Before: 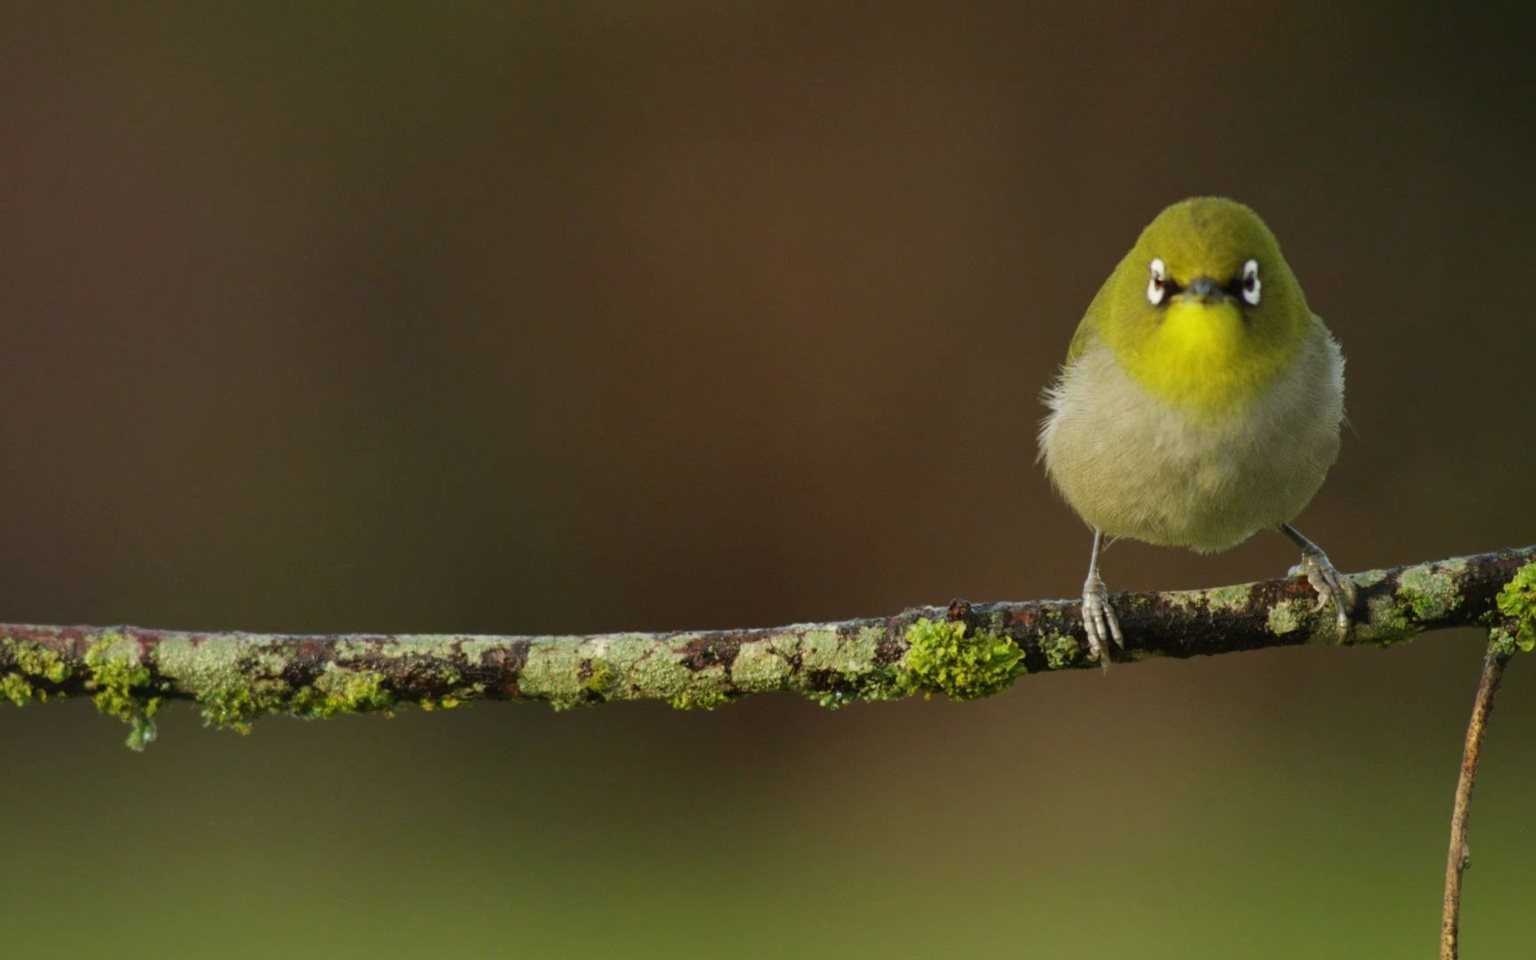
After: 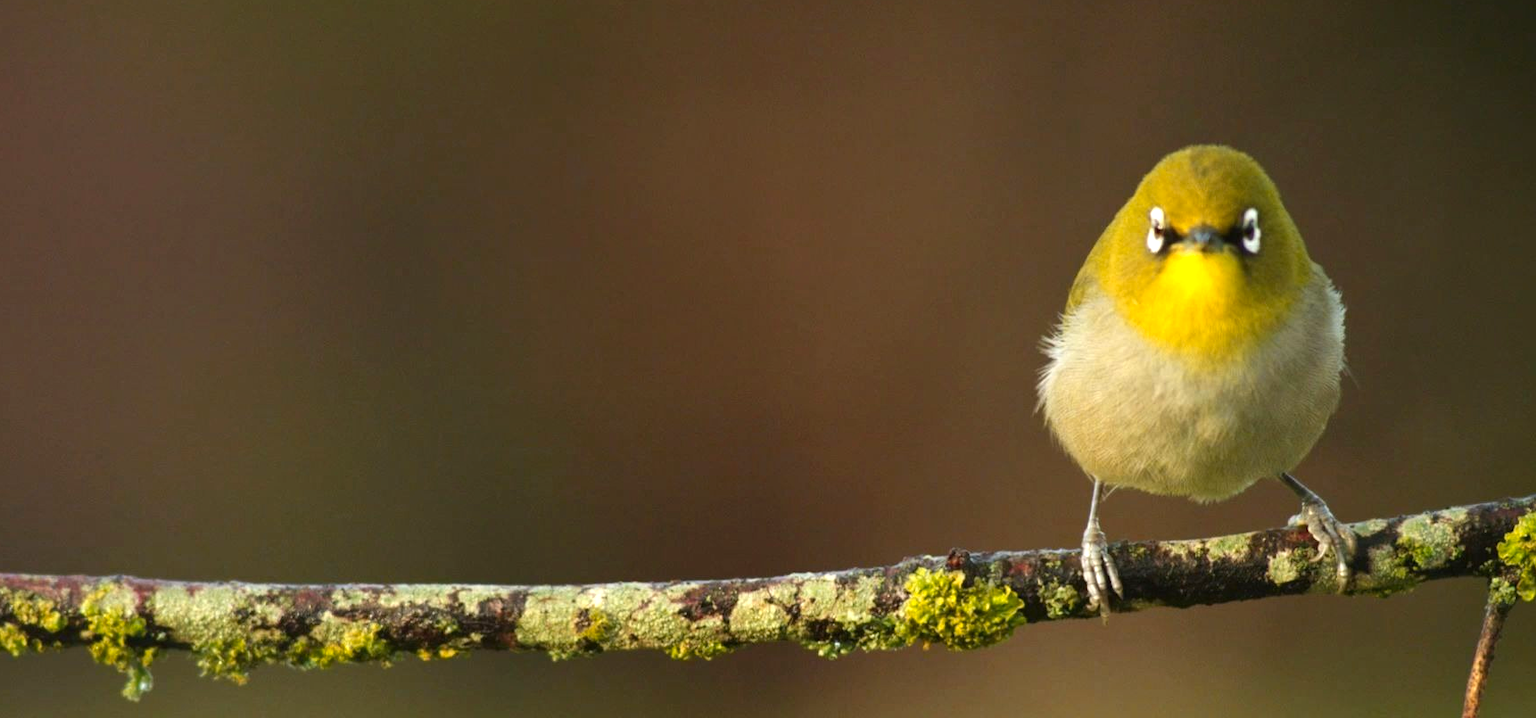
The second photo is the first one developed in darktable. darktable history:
tone equalizer: -8 EV -0.773 EV, -7 EV -0.668 EV, -6 EV -0.633 EV, -5 EV -0.388 EV, -3 EV 0.401 EV, -2 EV 0.6 EV, -1 EV 0.69 EV, +0 EV 0.739 EV, smoothing diameter 24.92%, edges refinement/feathering 7.53, preserve details guided filter
exposure: exposure 0.164 EV, compensate highlight preservation false
crop: left 0.329%, top 5.476%, bottom 19.886%
color zones: curves: ch1 [(0.235, 0.558) (0.75, 0.5)]; ch2 [(0.25, 0.462) (0.749, 0.457)]
